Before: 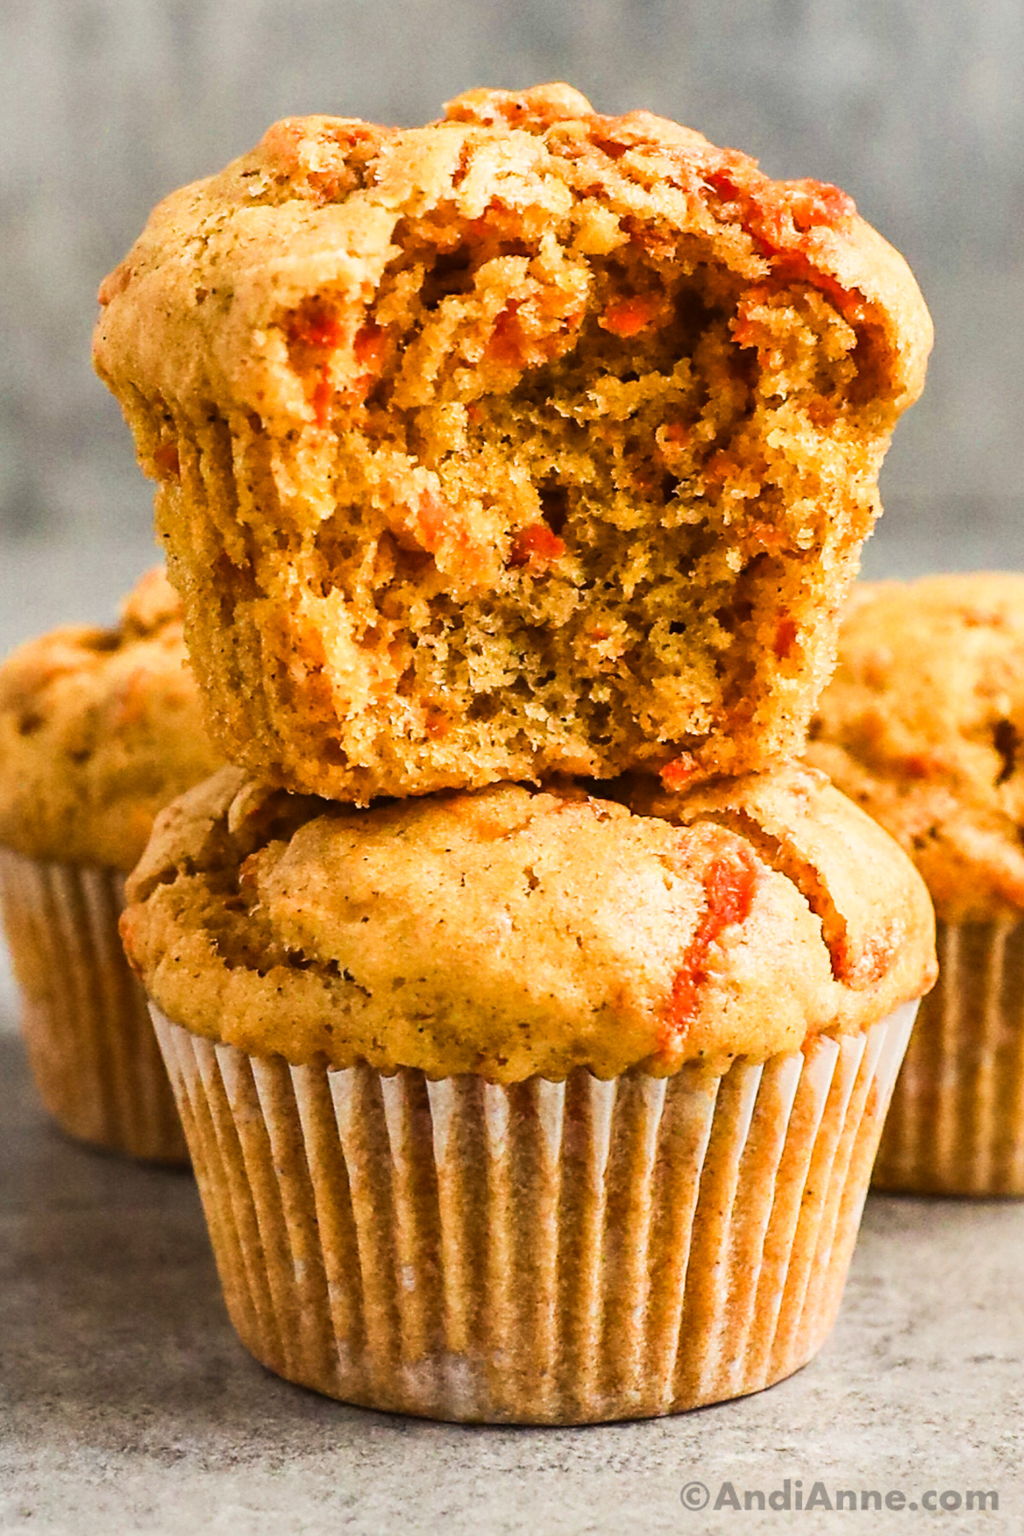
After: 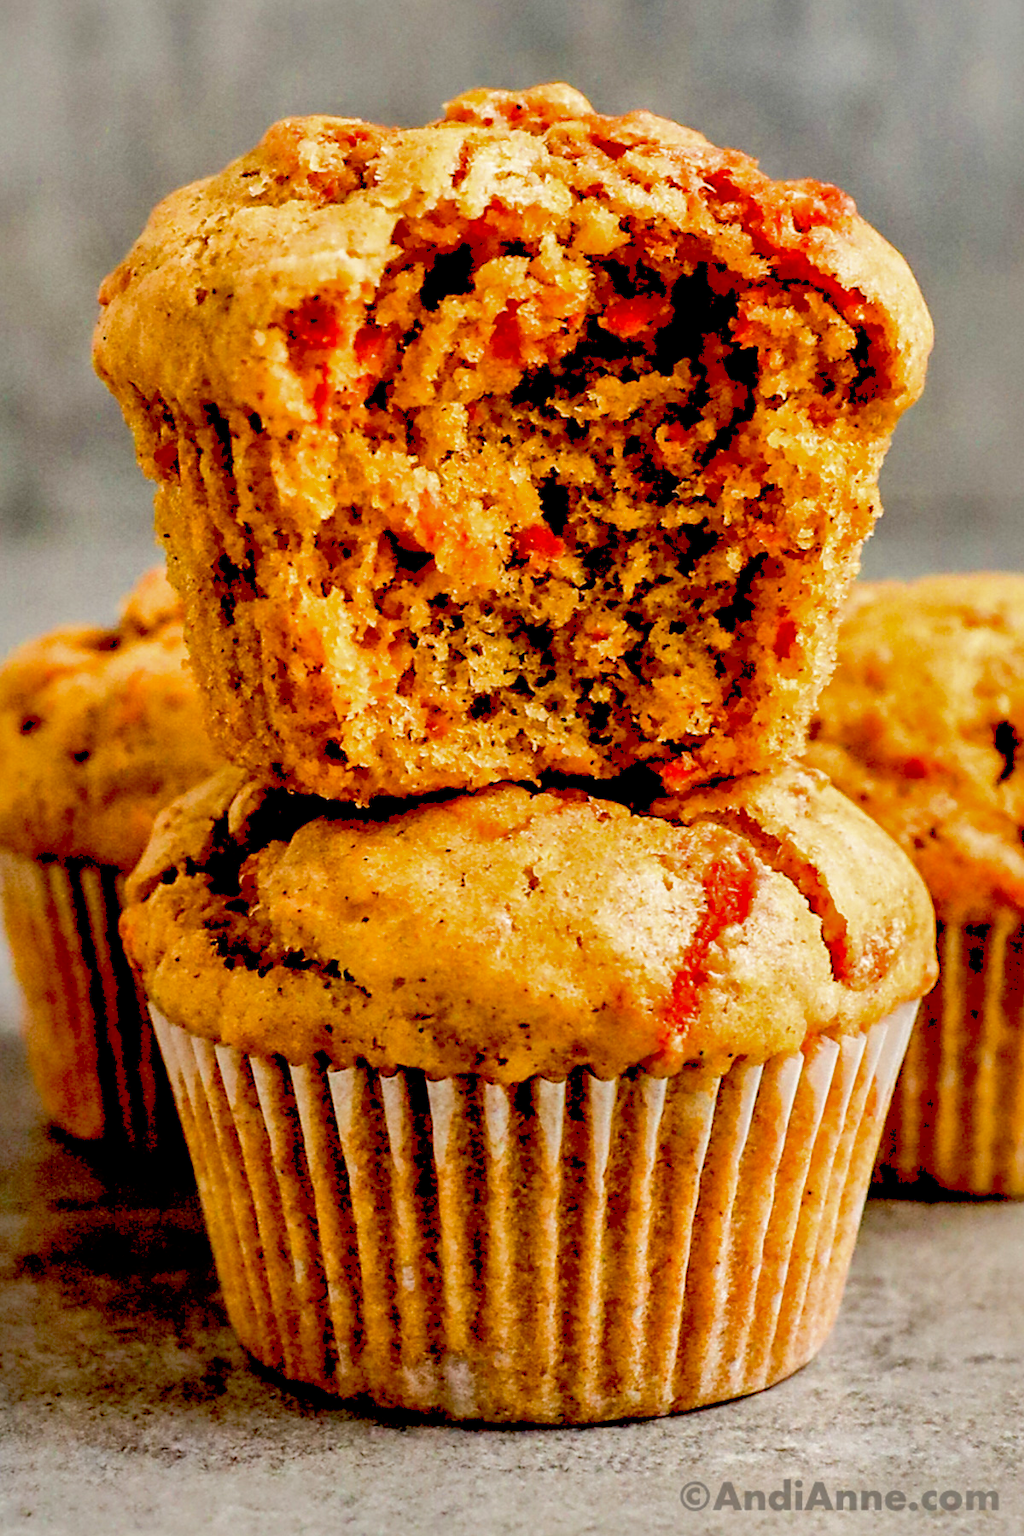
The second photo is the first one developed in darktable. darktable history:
exposure: black level correction 0.058, compensate exposure bias true, compensate highlight preservation false
contrast equalizer: y [[0.5, 0.5, 0.501, 0.63, 0.504, 0.5], [0.5 ×6], [0.5 ×6], [0 ×6], [0 ×6]], mix 0.13
shadows and highlights: highlights -59.83
